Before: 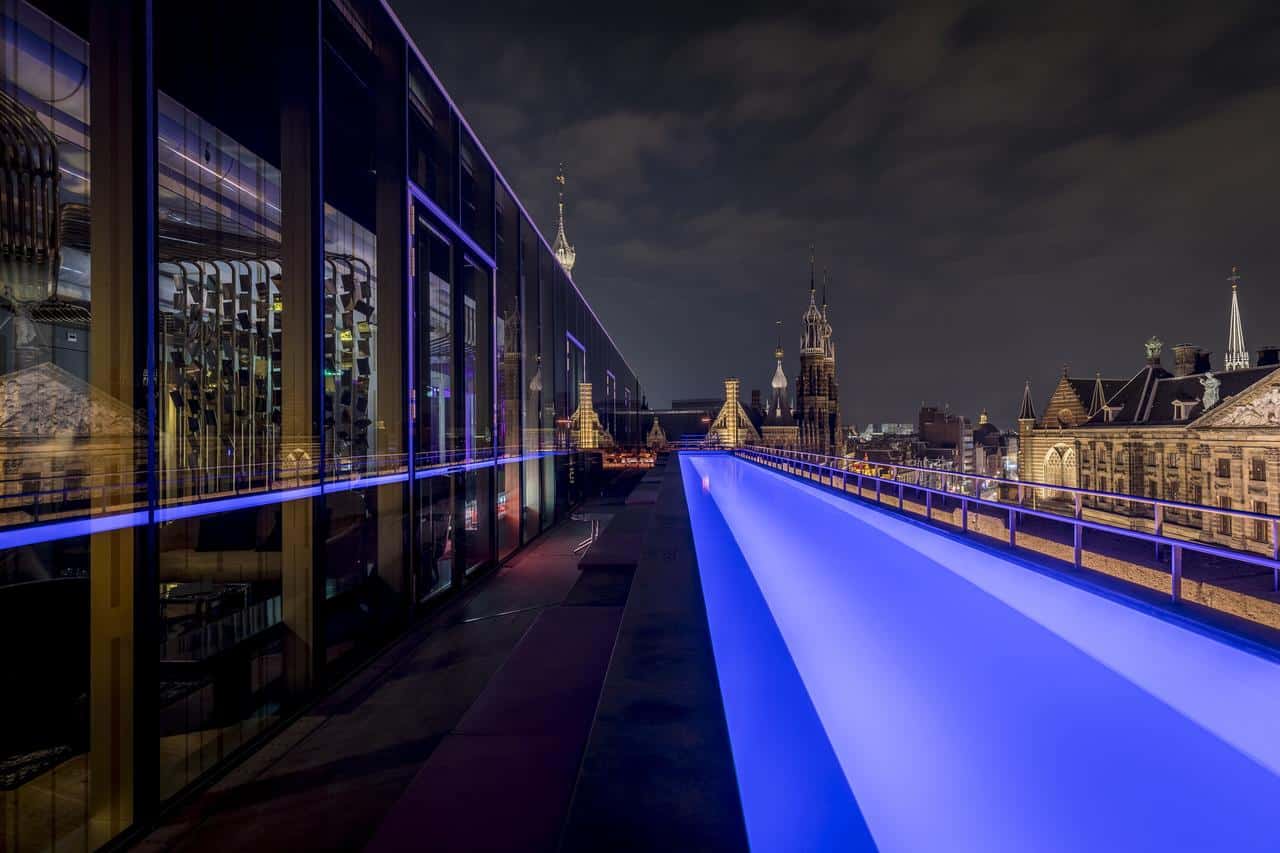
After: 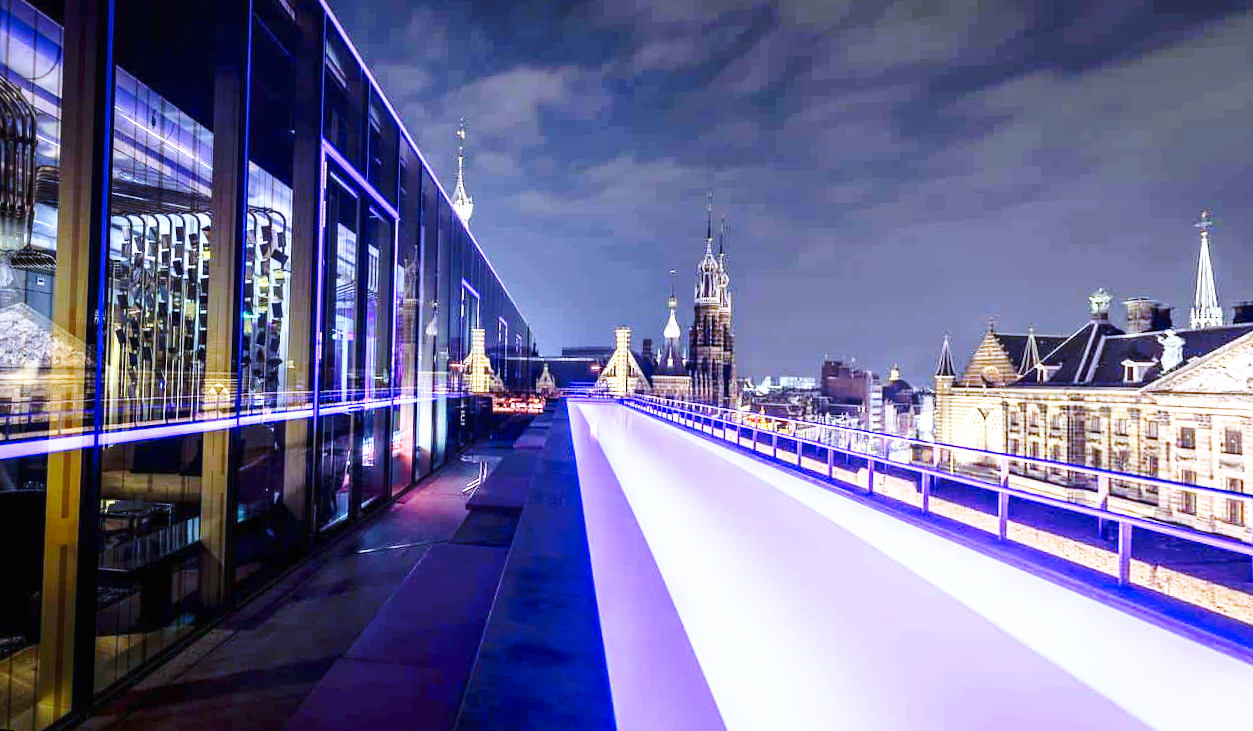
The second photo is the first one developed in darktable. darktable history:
white balance: red 0.871, blue 1.249
base curve: curves: ch0 [(0, 0) (0.036, 0.037) (0.121, 0.228) (0.46, 0.76) (0.859, 0.983) (1, 1)], preserve colors none
exposure: black level correction 0, exposure 1.55 EV, compensate exposure bias true, compensate highlight preservation false
rotate and perspective: rotation 1.69°, lens shift (vertical) -0.023, lens shift (horizontal) -0.291, crop left 0.025, crop right 0.988, crop top 0.092, crop bottom 0.842
